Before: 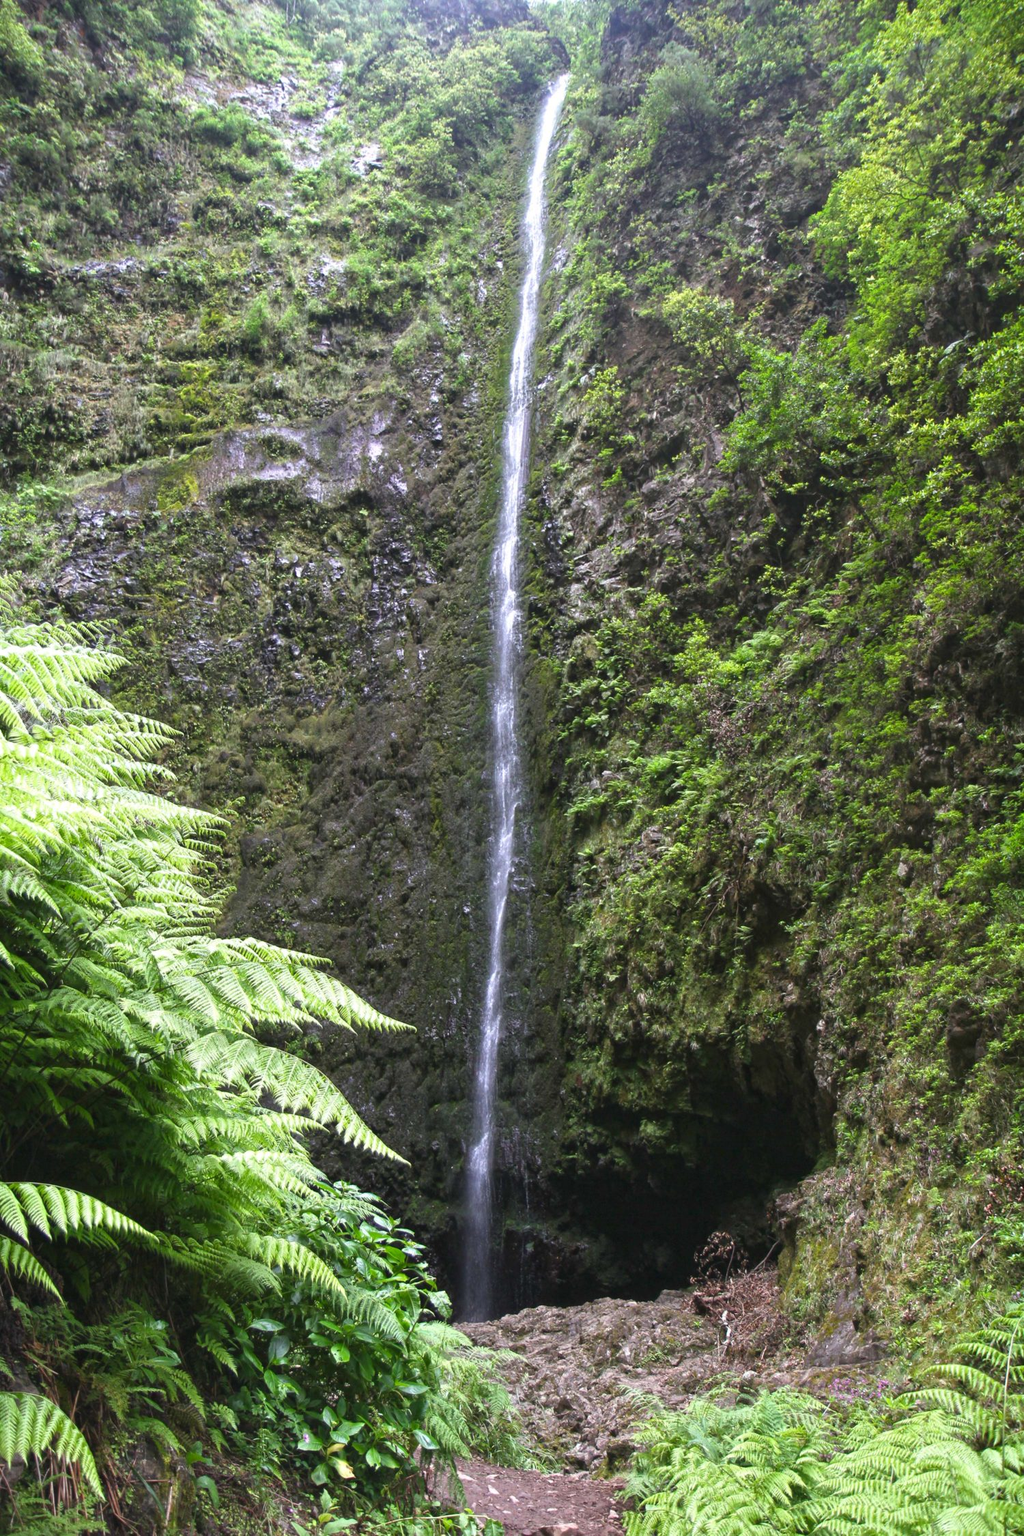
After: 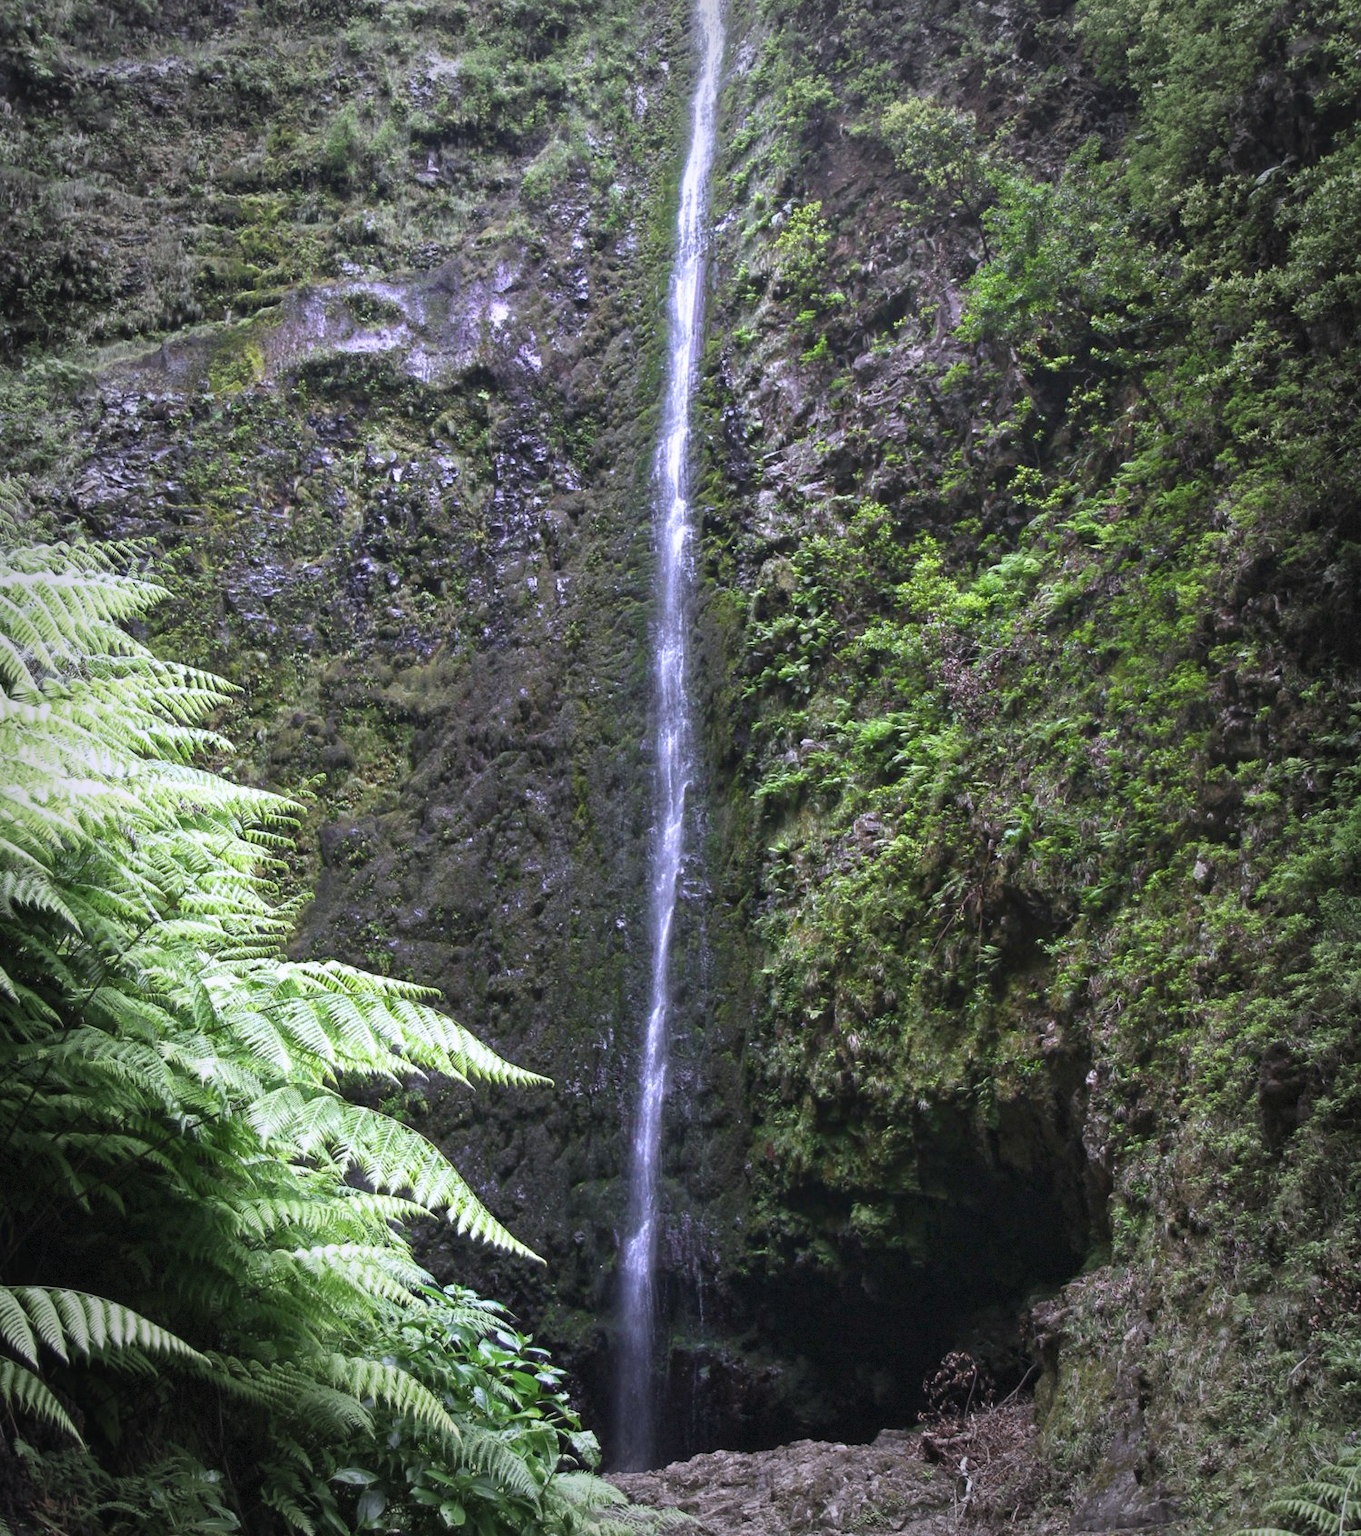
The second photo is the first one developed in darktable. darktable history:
color calibration: illuminant as shot in camera, x 0.363, y 0.384, temperature 4531.36 K
crop: top 14.014%, bottom 10.753%
vignetting: fall-off start 64.61%, width/height ratio 0.887, dithering 8-bit output
